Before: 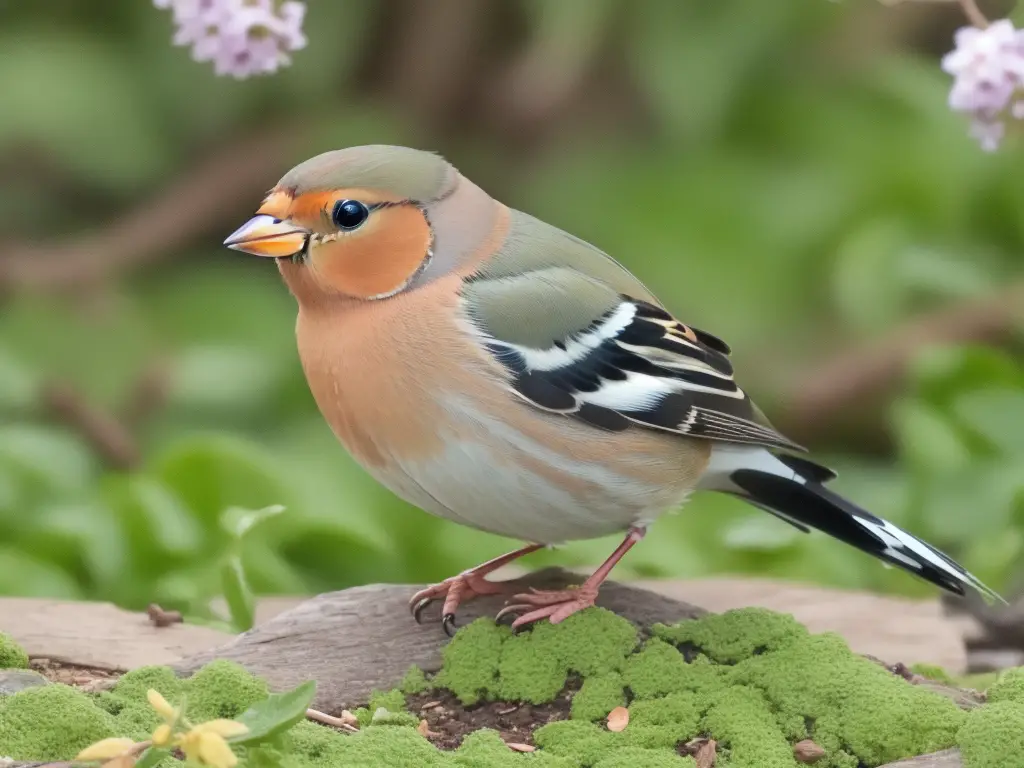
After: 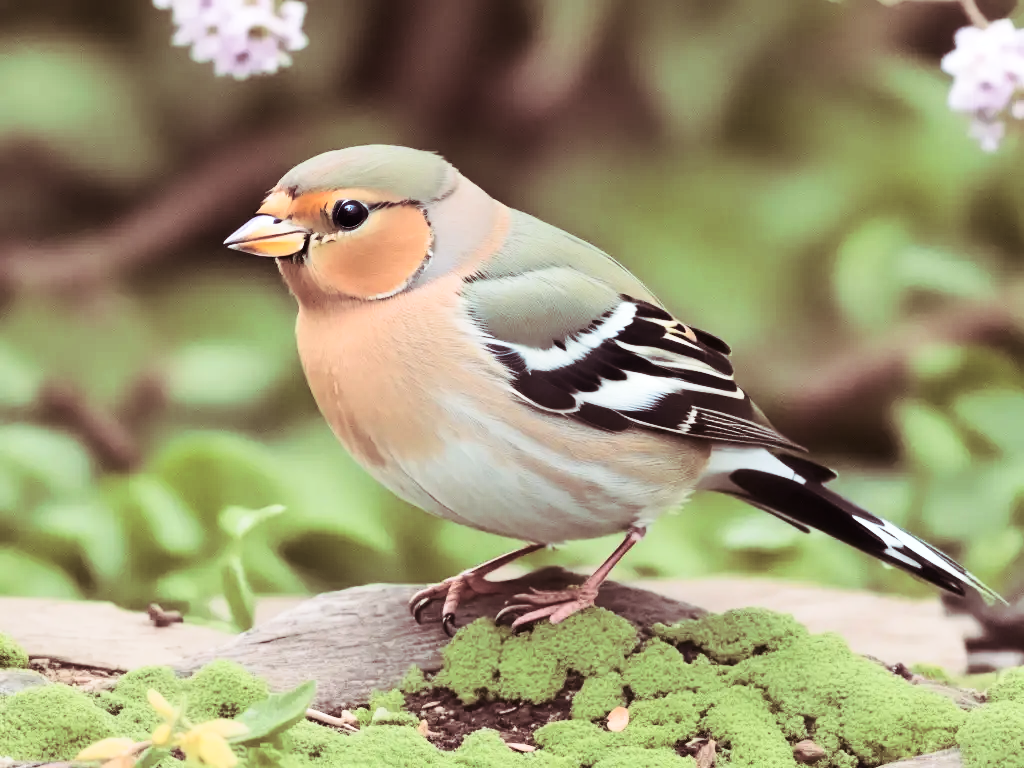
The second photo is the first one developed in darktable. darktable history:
contrast brightness saturation: contrast 0.39, brightness 0.1
split-toning: shadows › saturation 0.41, highlights › saturation 0, compress 33.55%
color calibration: illuminant same as pipeline (D50), adaptation none (bypass), gamut compression 1.72
